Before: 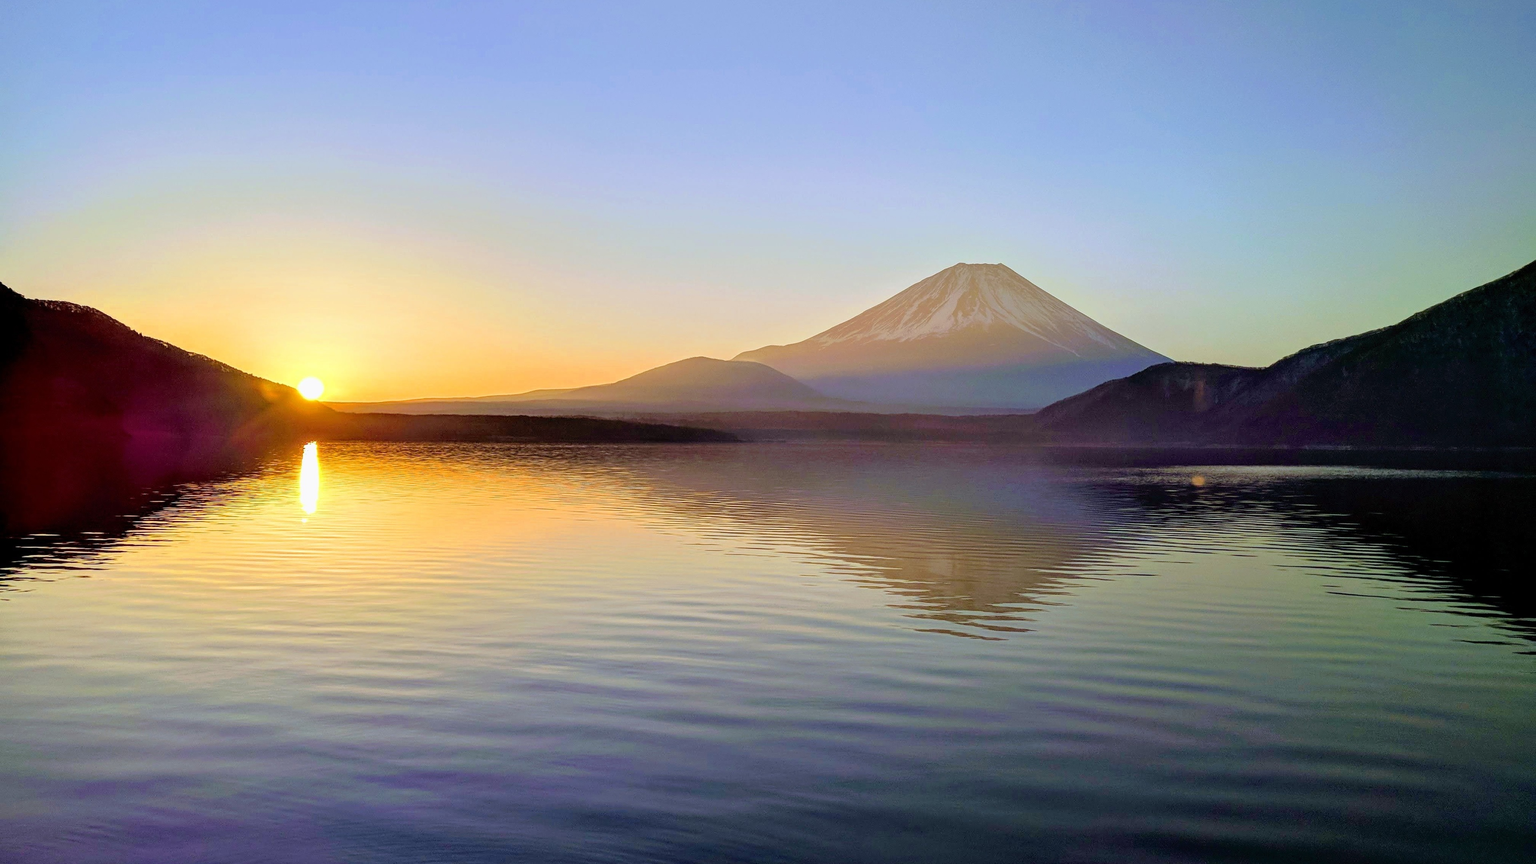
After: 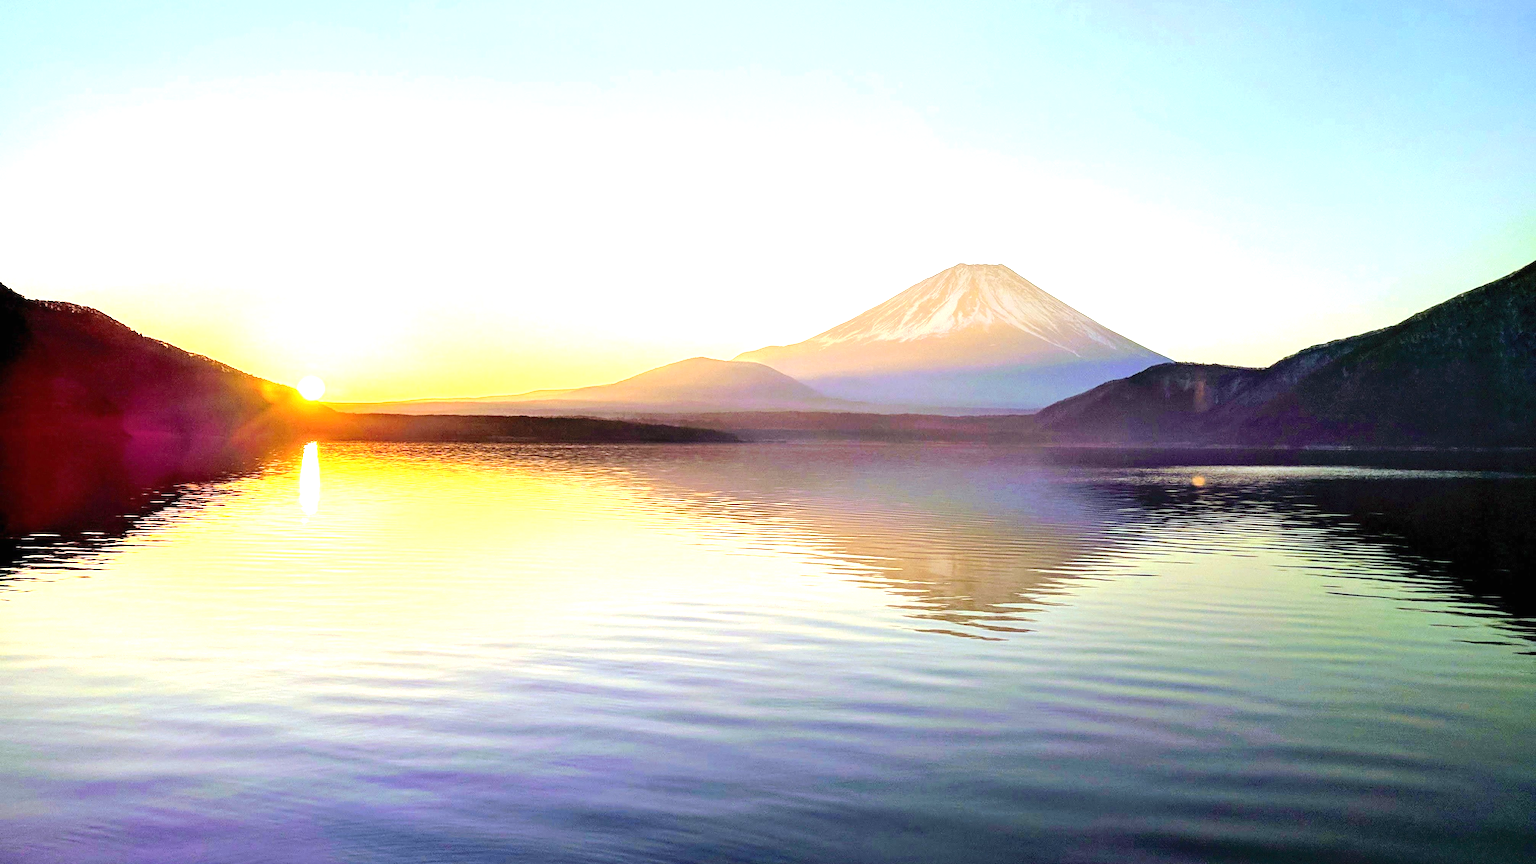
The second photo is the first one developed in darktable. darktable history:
exposure: black level correction 0, exposure 1.441 EV, compensate highlight preservation false
